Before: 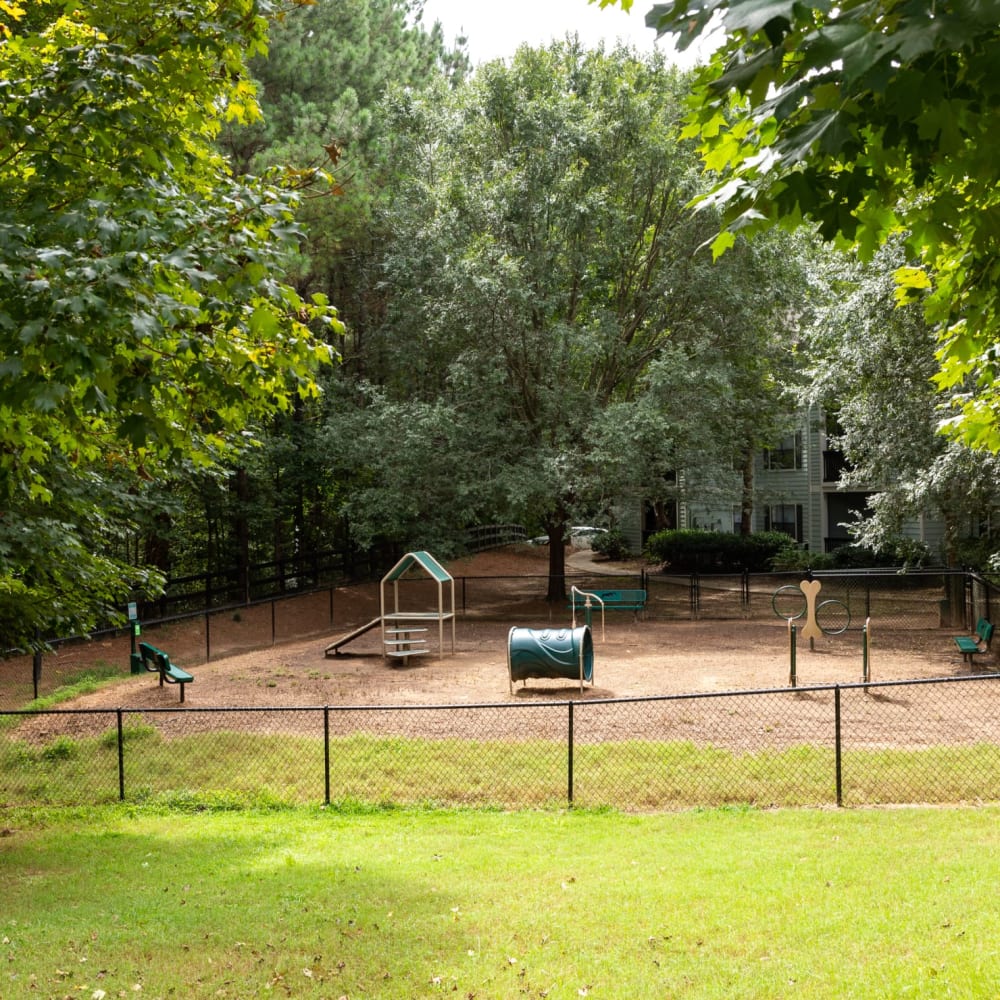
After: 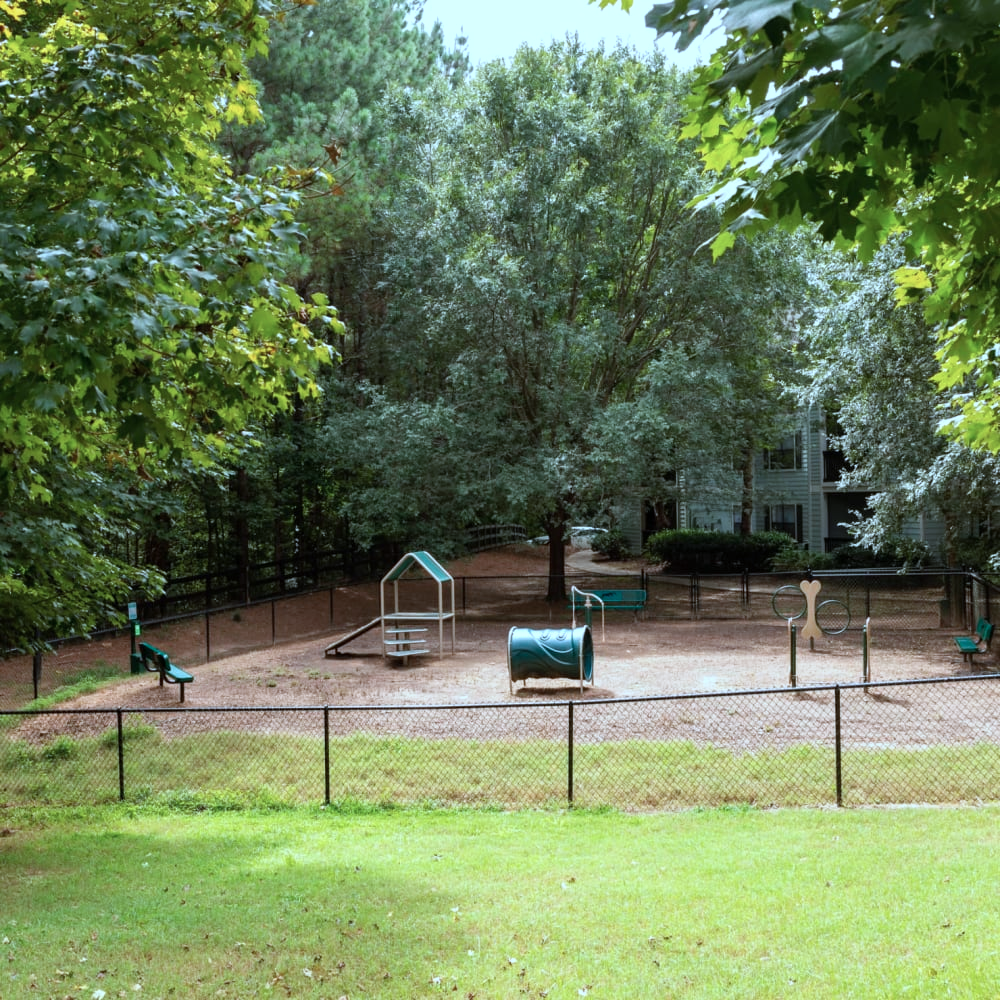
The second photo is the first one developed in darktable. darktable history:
color correction: highlights a* -8.75, highlights b* -22.87
